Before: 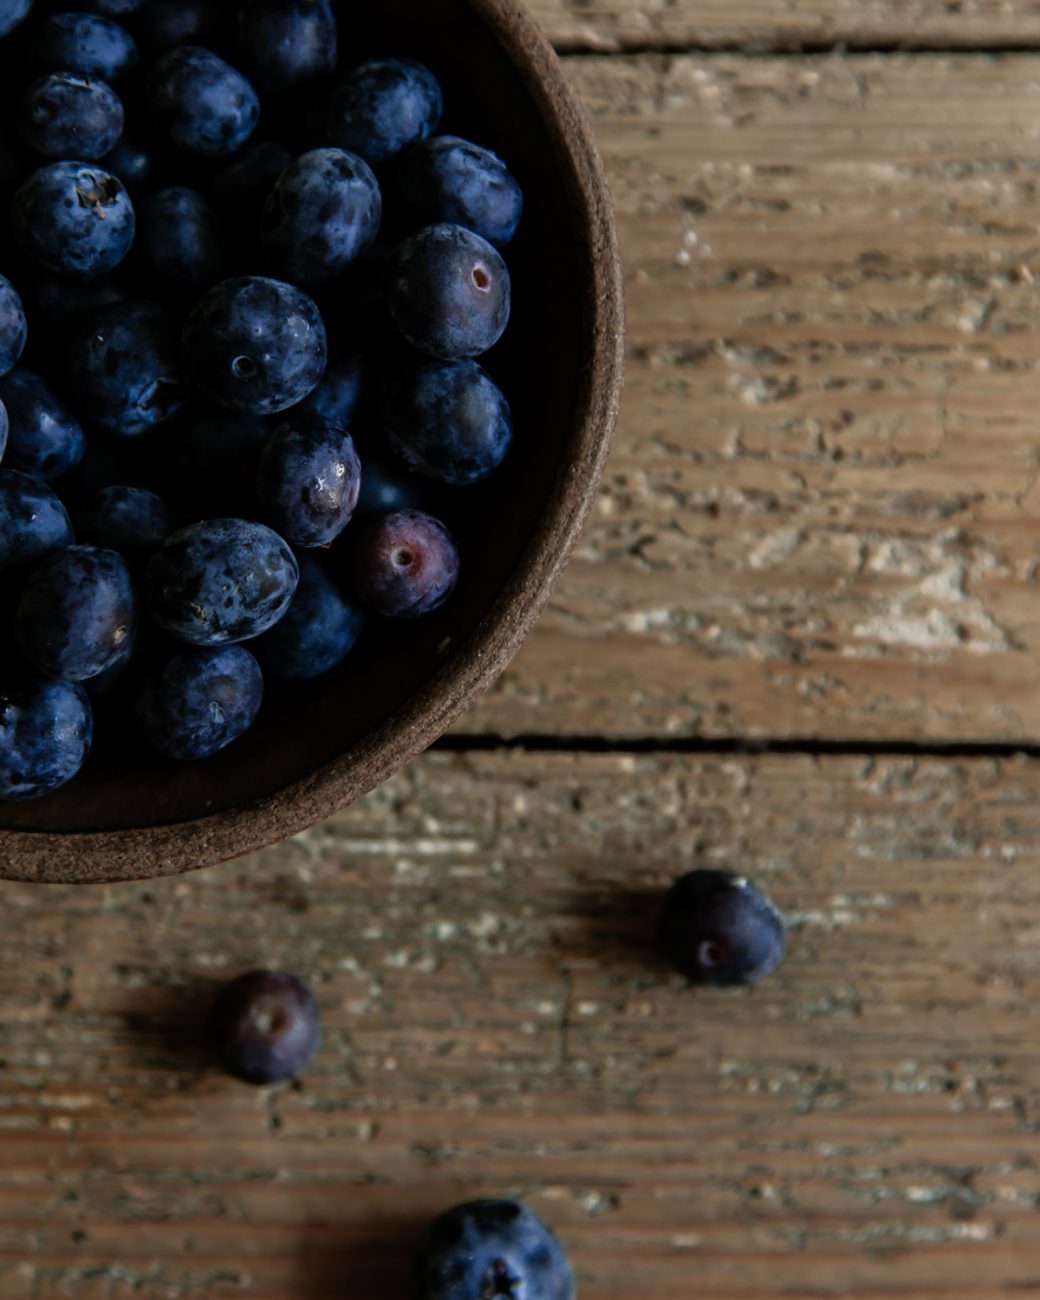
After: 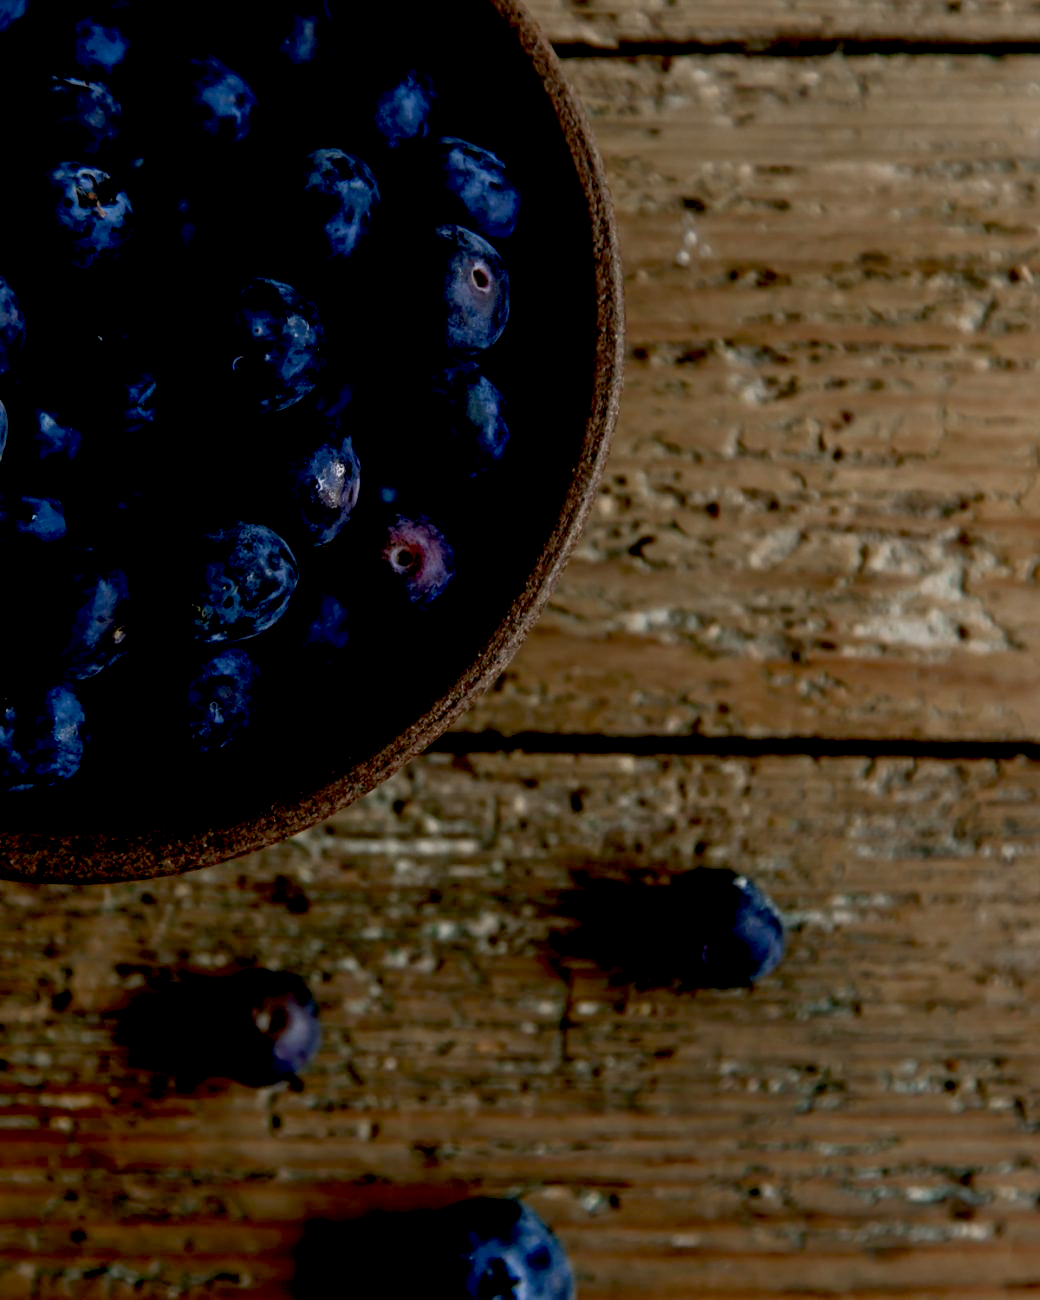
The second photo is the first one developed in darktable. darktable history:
exposure: black level correction 0.046, exposure -0.228 EV, compensate exposure bias true, compensate highlight preservation false
